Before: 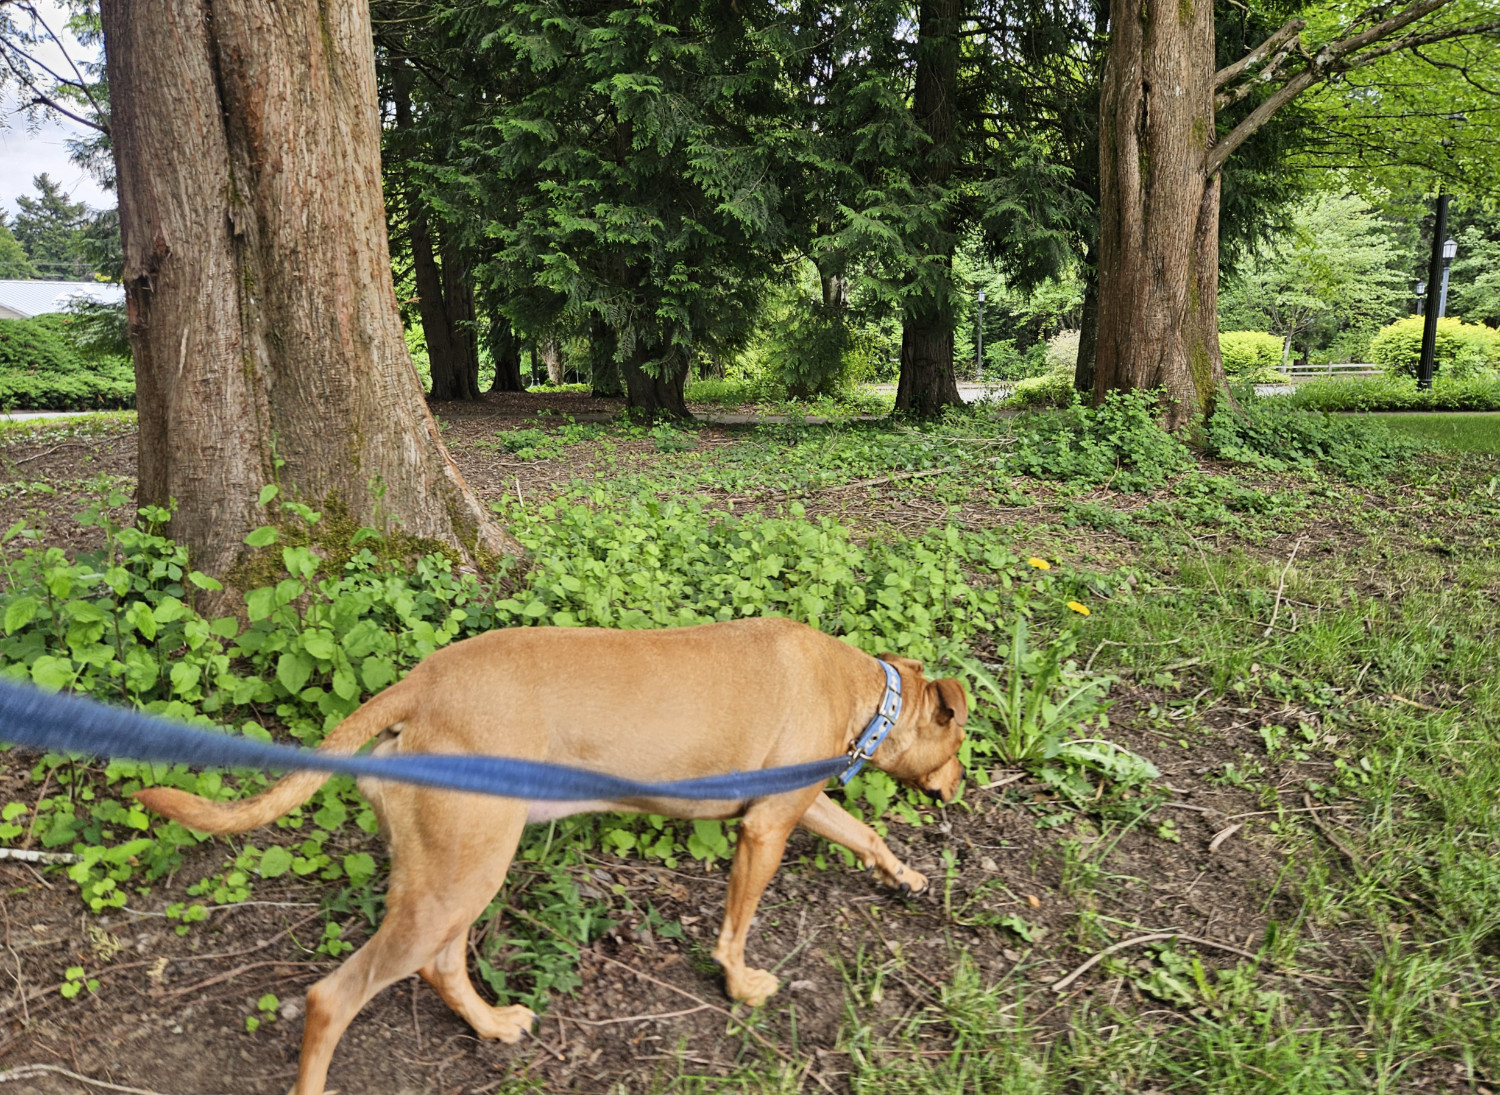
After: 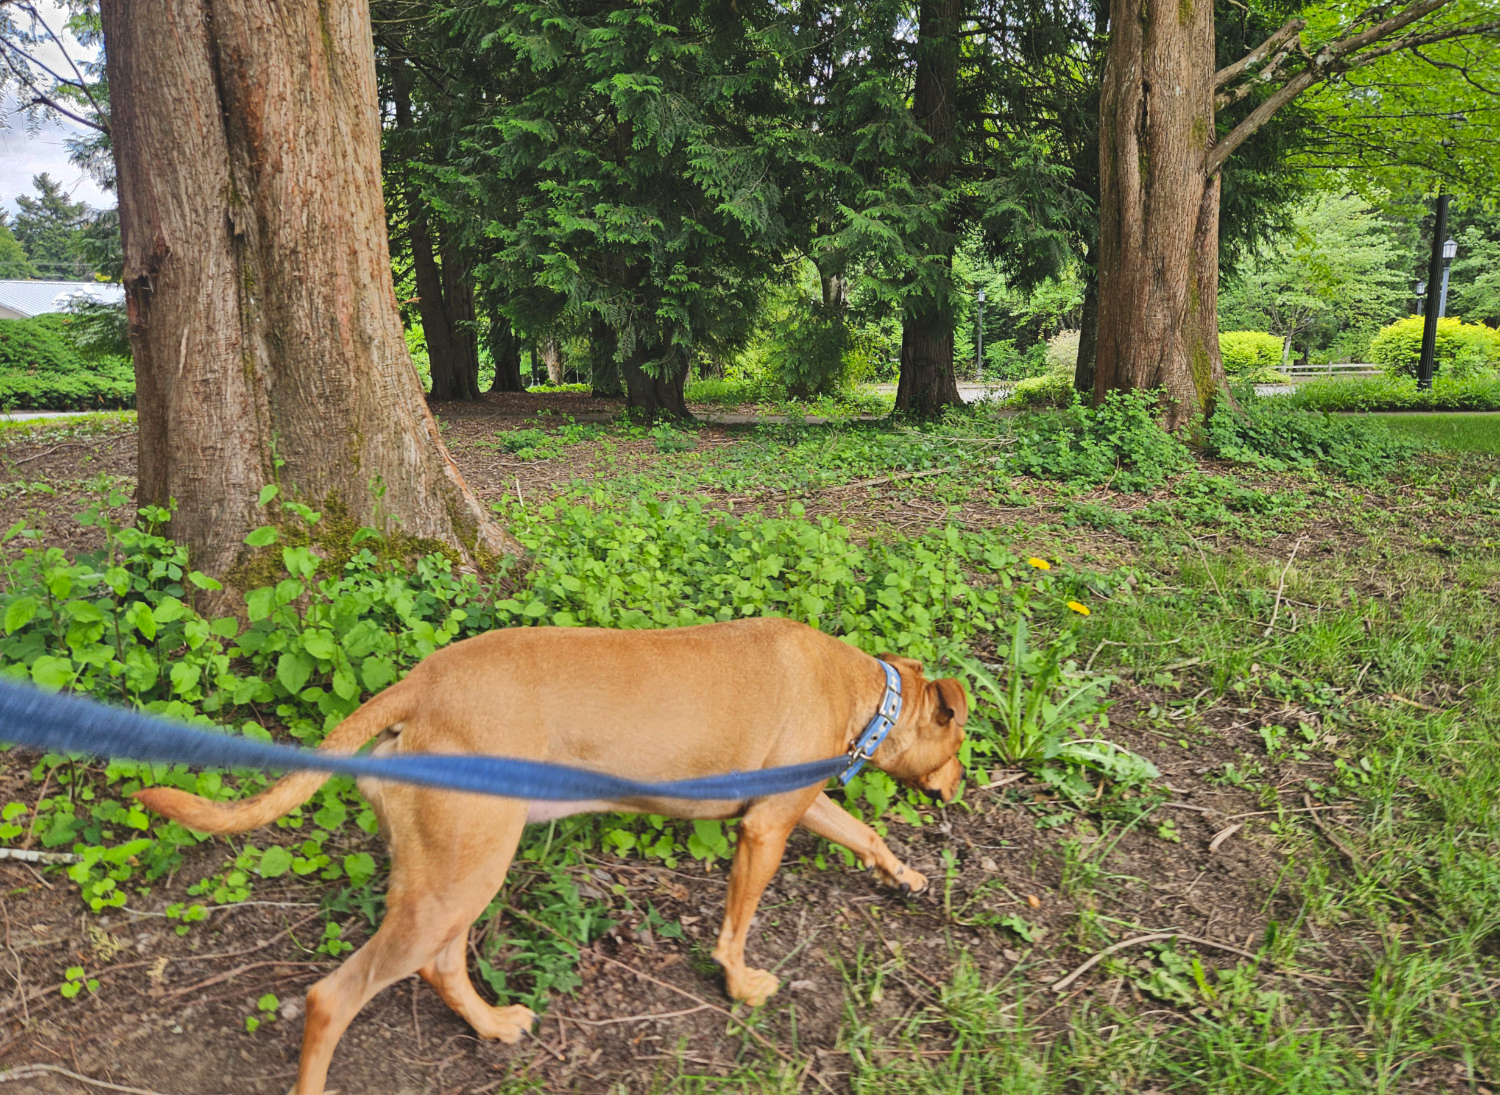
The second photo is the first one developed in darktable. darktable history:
shadows and highlights: shadows 39.22, highlights -59.93
exposure: black level correction -0.006, exposure 0.071 EV, compensate highlight preservation false
